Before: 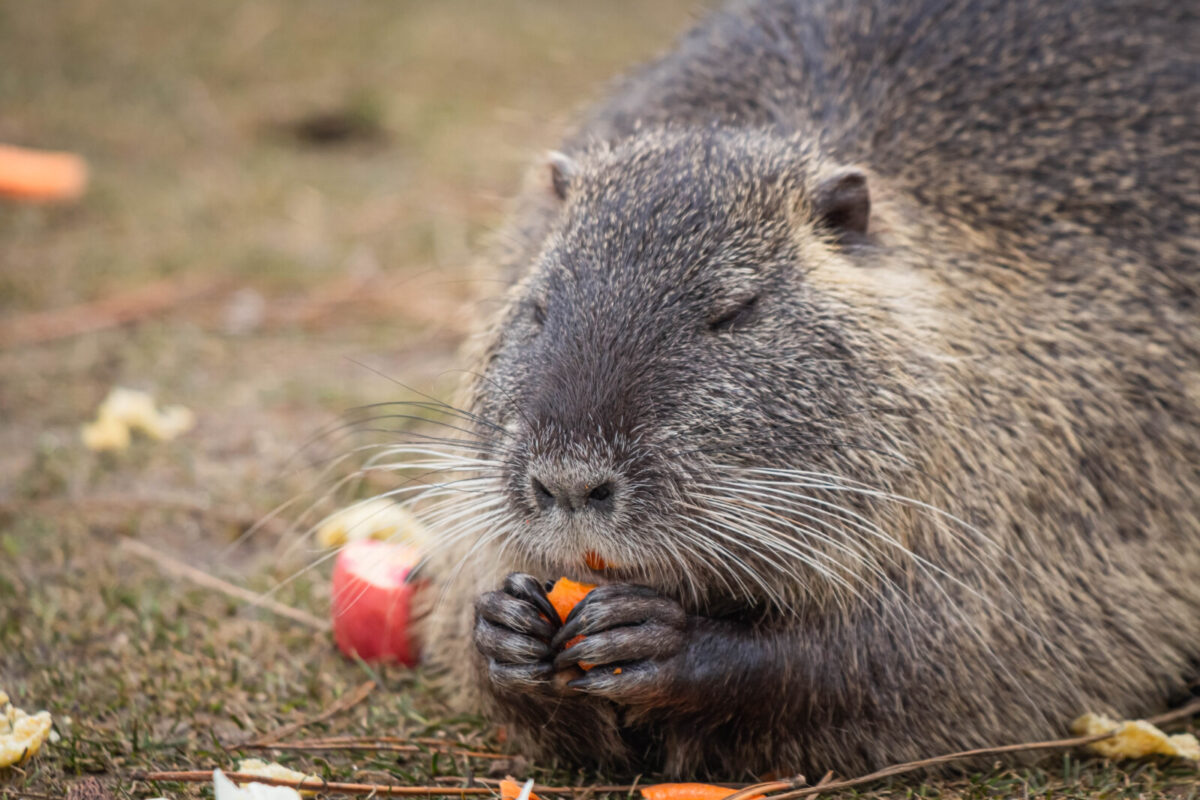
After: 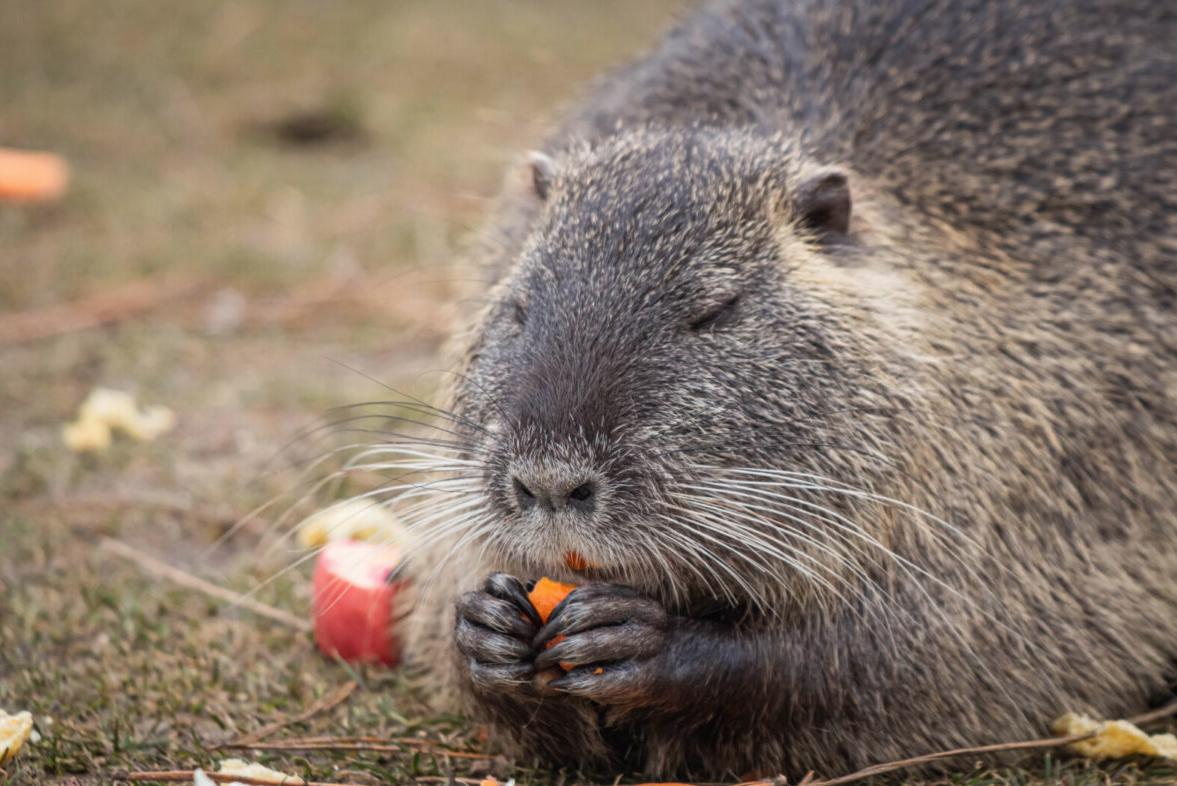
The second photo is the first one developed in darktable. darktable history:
contrast brightness saturation: contrast 0.01, saturation -0.062
crop: left 1.635%, right 0.282%, bottom 1.643%
